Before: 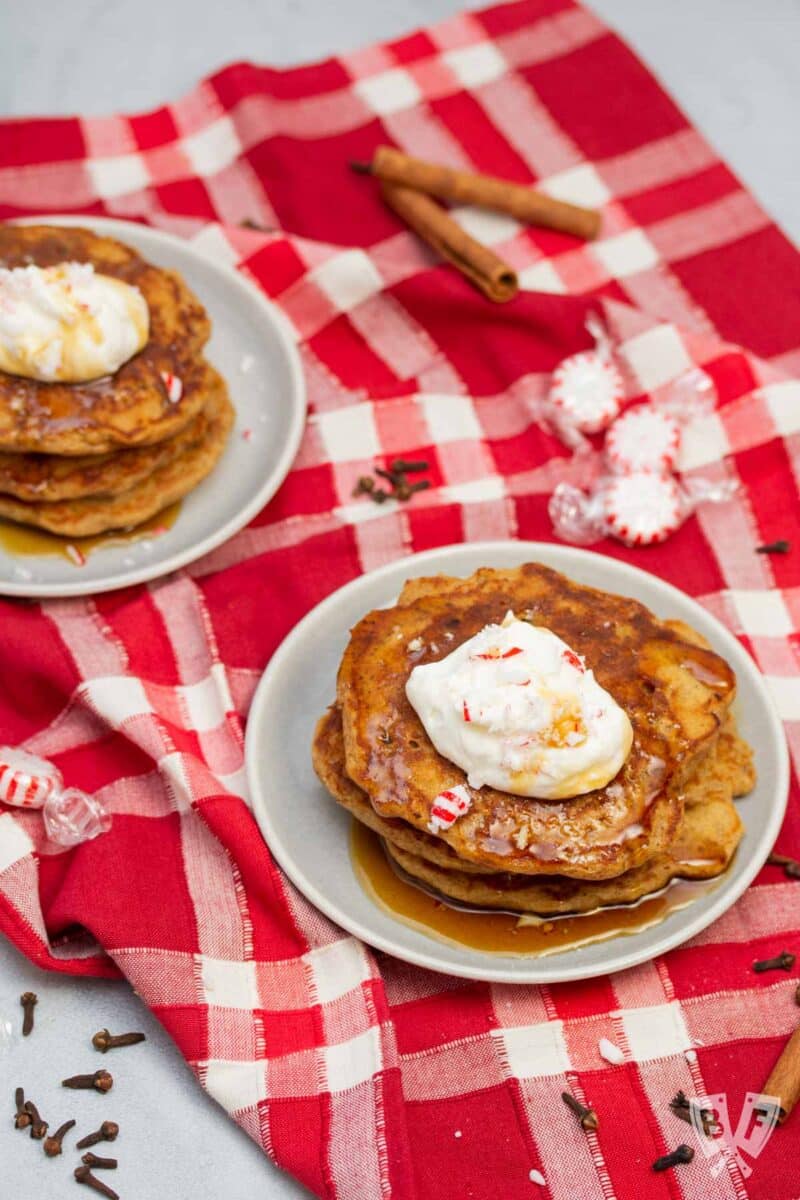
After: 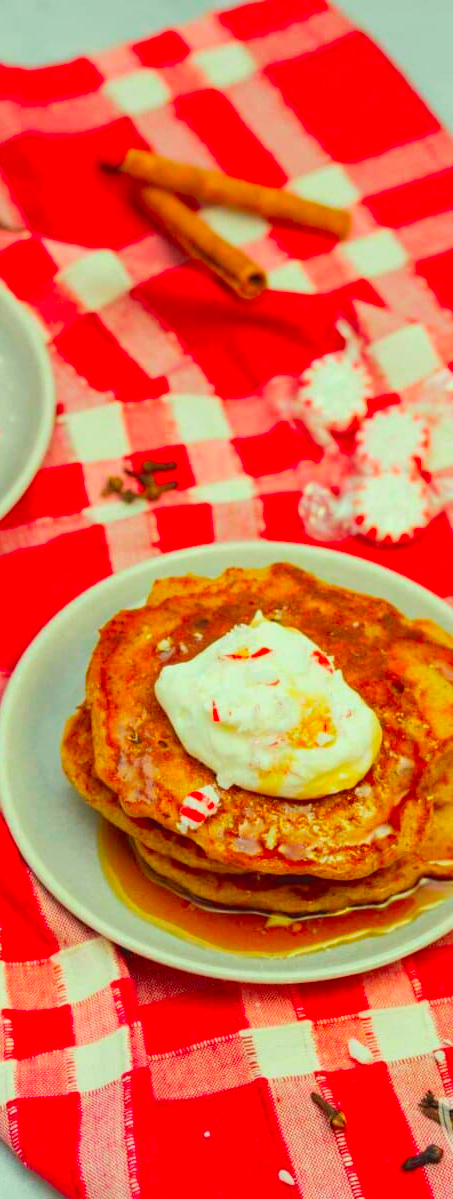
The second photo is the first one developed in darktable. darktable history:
crop: left 31.458%, top 0%, right 11.876%
contrast brightness saturation: contrast -0.1, brightness 0.05, saturation 0.08
color correction: highlights a* -10.77, highlights b* 9.8, saturation 1.72
